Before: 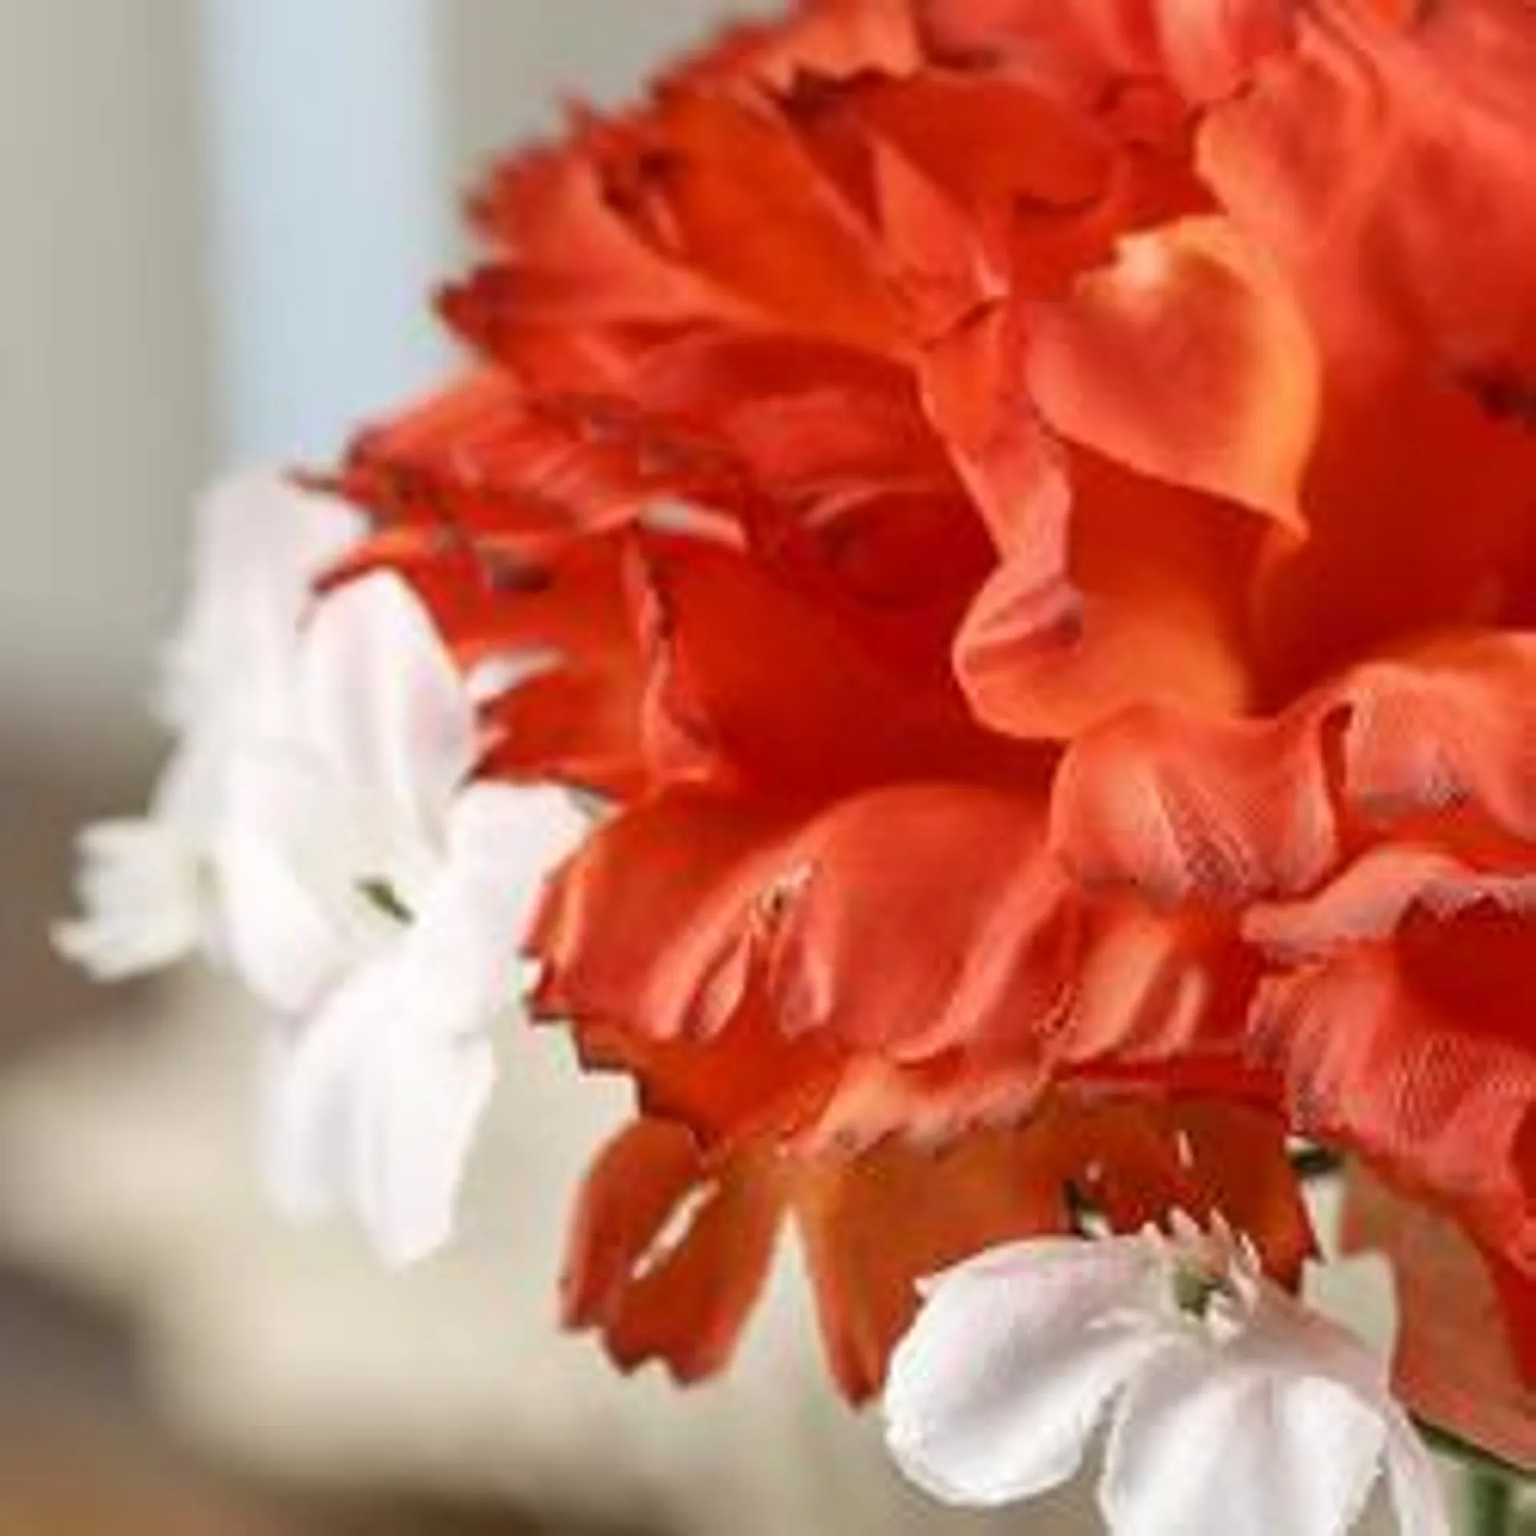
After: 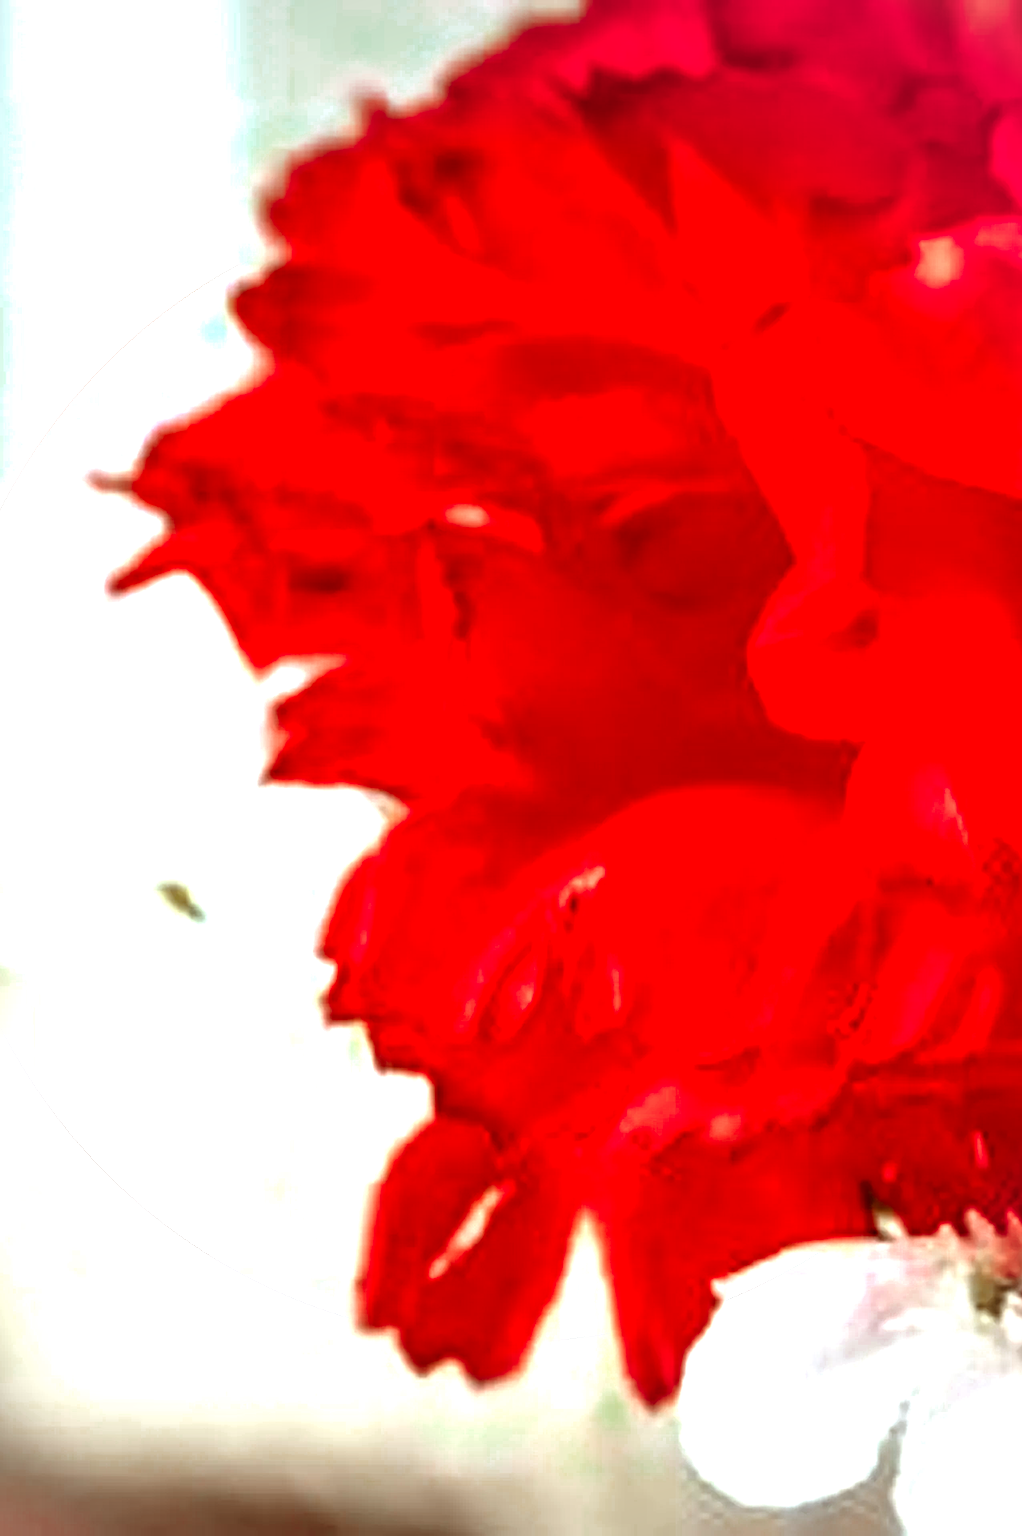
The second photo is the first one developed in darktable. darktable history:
vignetting: fall-off start 74.53%, fall-off radius 66.51%, unbound false
crop and rotate: left 13.37%, right 20.029%
sharpen: amount 0.203
exposure: black level correction 0, exposure 1 EV, compensate highlight preservation false
color correction: highlights a* -10.03, highlights b* -10.52
local contrast: on, module defaults
color balance rgb: linear chroma grading › global chroma 14.416%, perceptual saturation grading › global saturation 30.854%, perceptual brilliance grading › global brilliance 11.182%, global vibrance 21.432%
color zones: curves: ch0 [(0, 0.299) (0.25, 0.383) (0.456, 0.352) (0.736, 0.571)]; ch1 [(0, 0.63) (0.151, 0.568) (0.254, 0.416) (0.47, 0.558) (0.732, 0.37) (0.909, 0.492)]; ch2 [(0.004, 0.604) (0.158, 0.443) (0.257, 0.403) (0.761, 0.468)]
